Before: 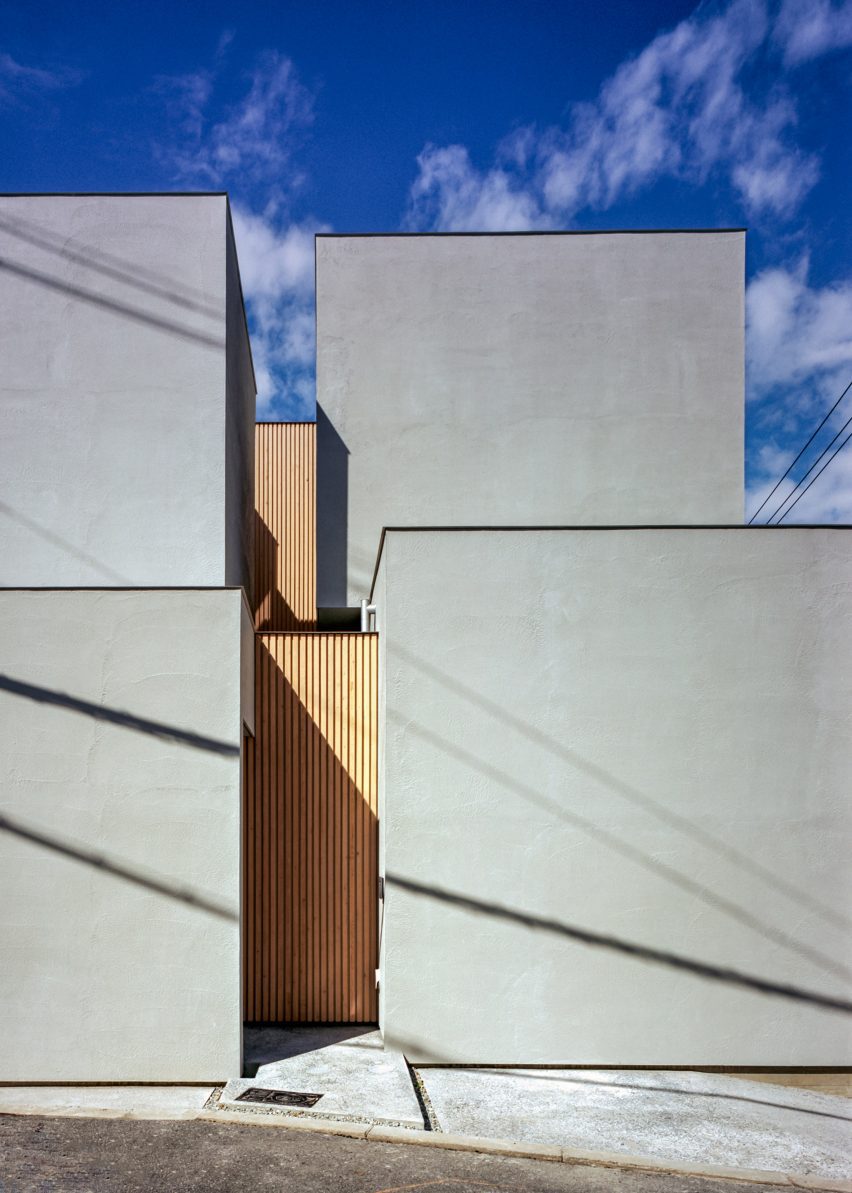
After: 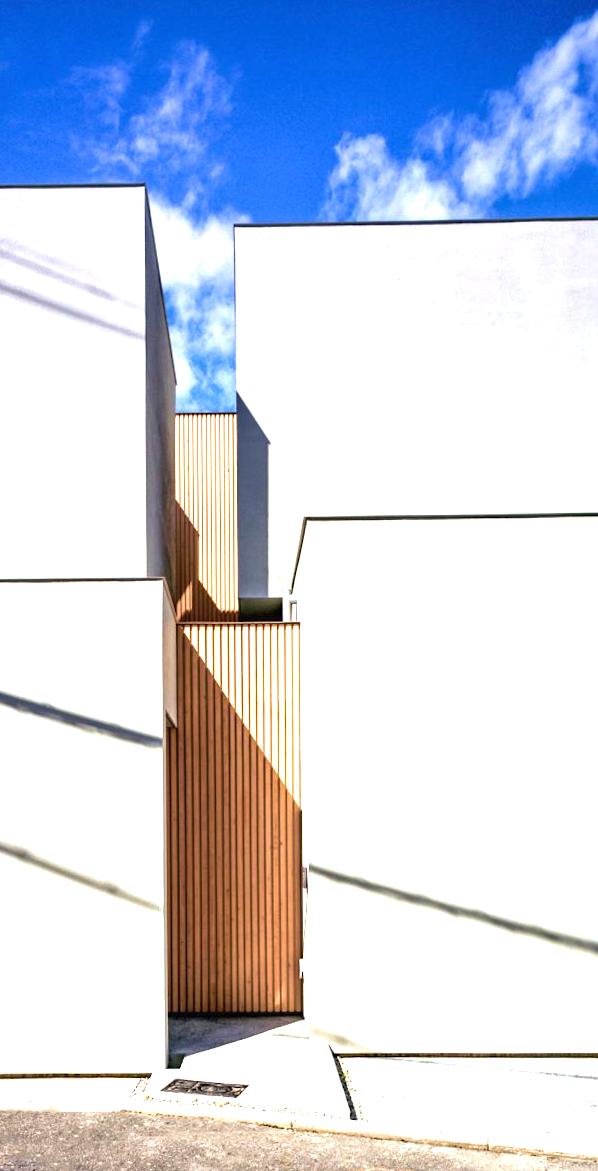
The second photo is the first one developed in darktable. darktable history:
crop and rotate: left 9.061%, right 20.142%
velvia: on, module defaults
exposure: black level correction 0, exposure 1.55 EV, compensate exposure bias true, compensate highlight preservation false
rotate and perspective: rotation -0.45°, automatic cropping original format, crop left 0.008, crop right 0.992, crop top 0.012, crop bottom 0.988
